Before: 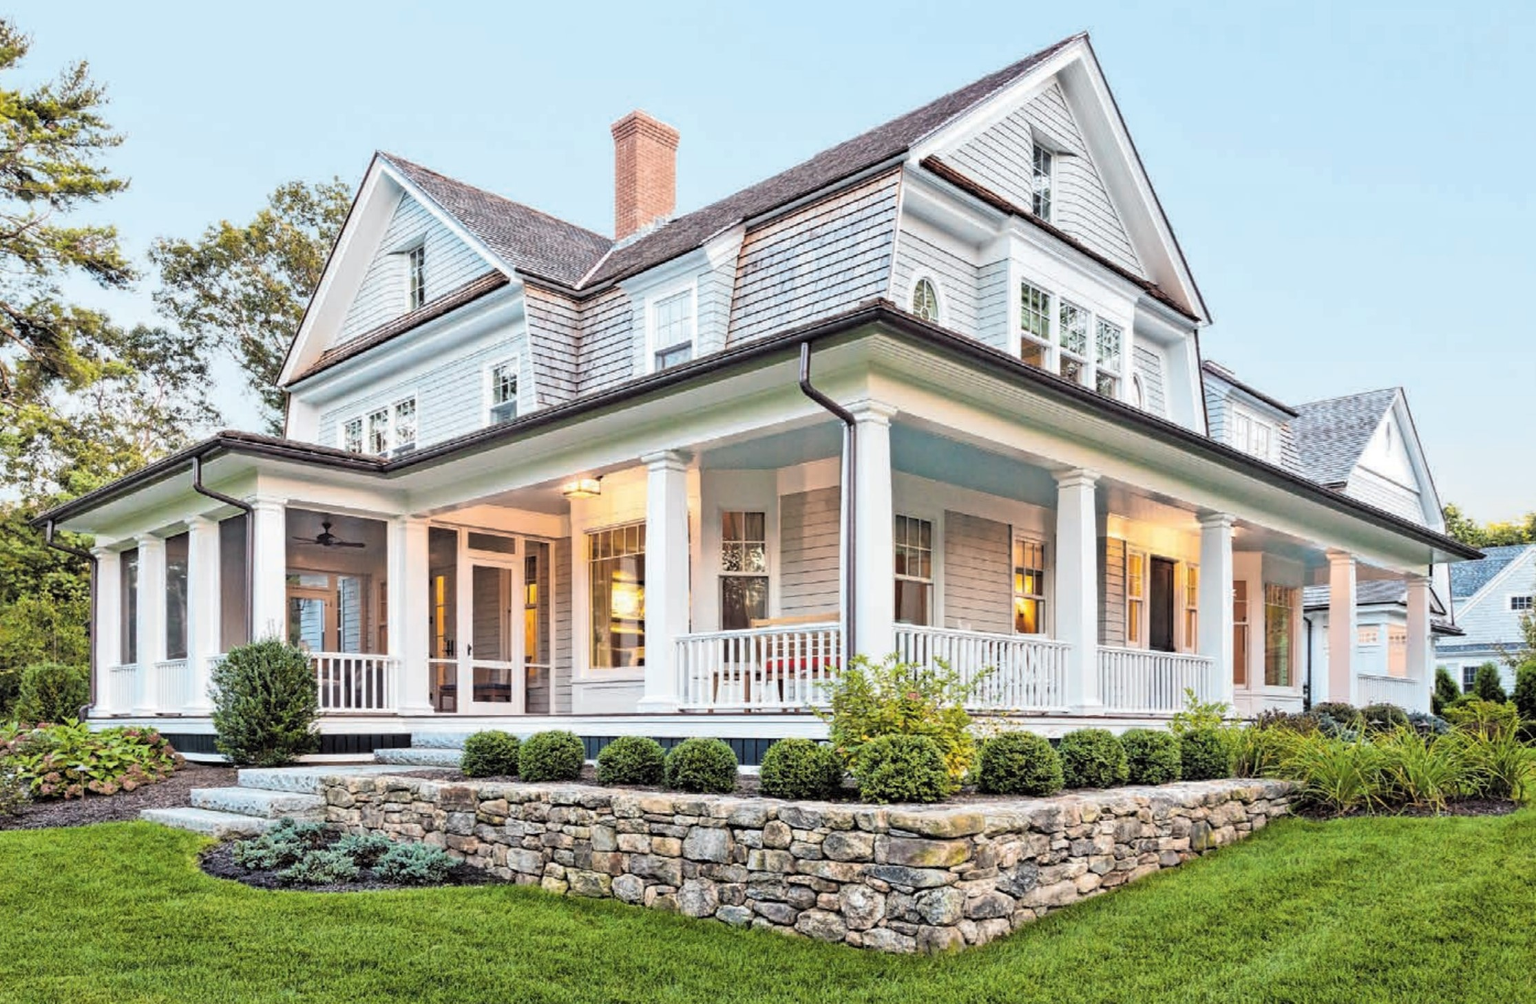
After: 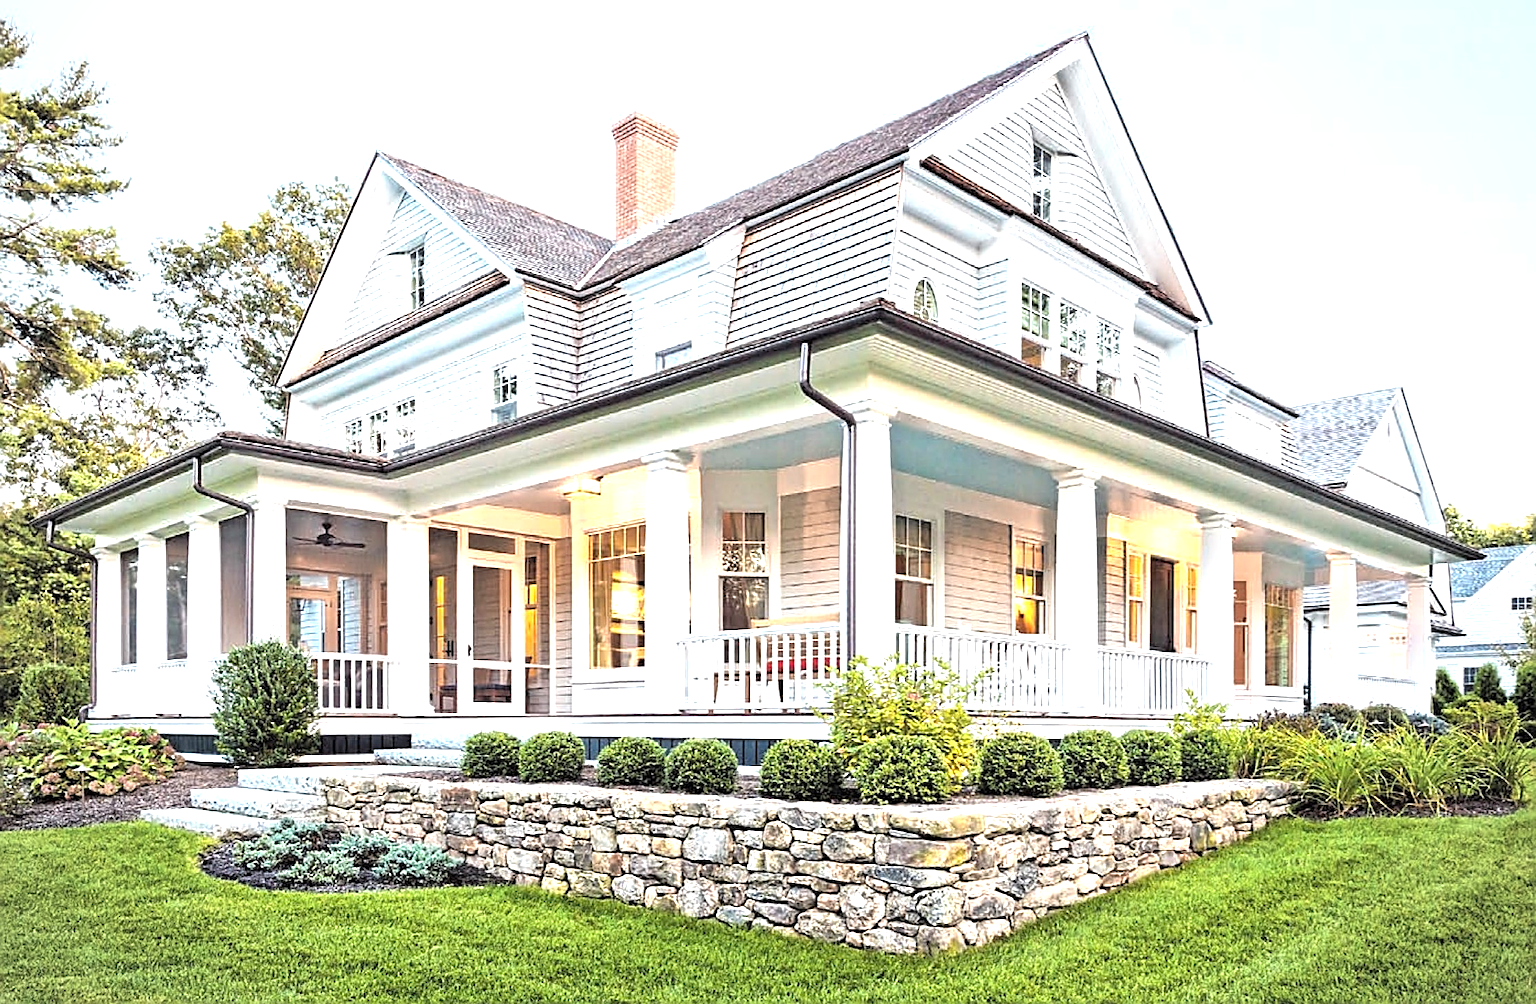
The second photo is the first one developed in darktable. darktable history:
exposure: black level correction 0, exposure 0.9 EV, compensate highlight preservation false
sharpen: amount 0.901
base curve: exposure shift 0, preserve colors none
vignetting: fall-off radius 81.94%
